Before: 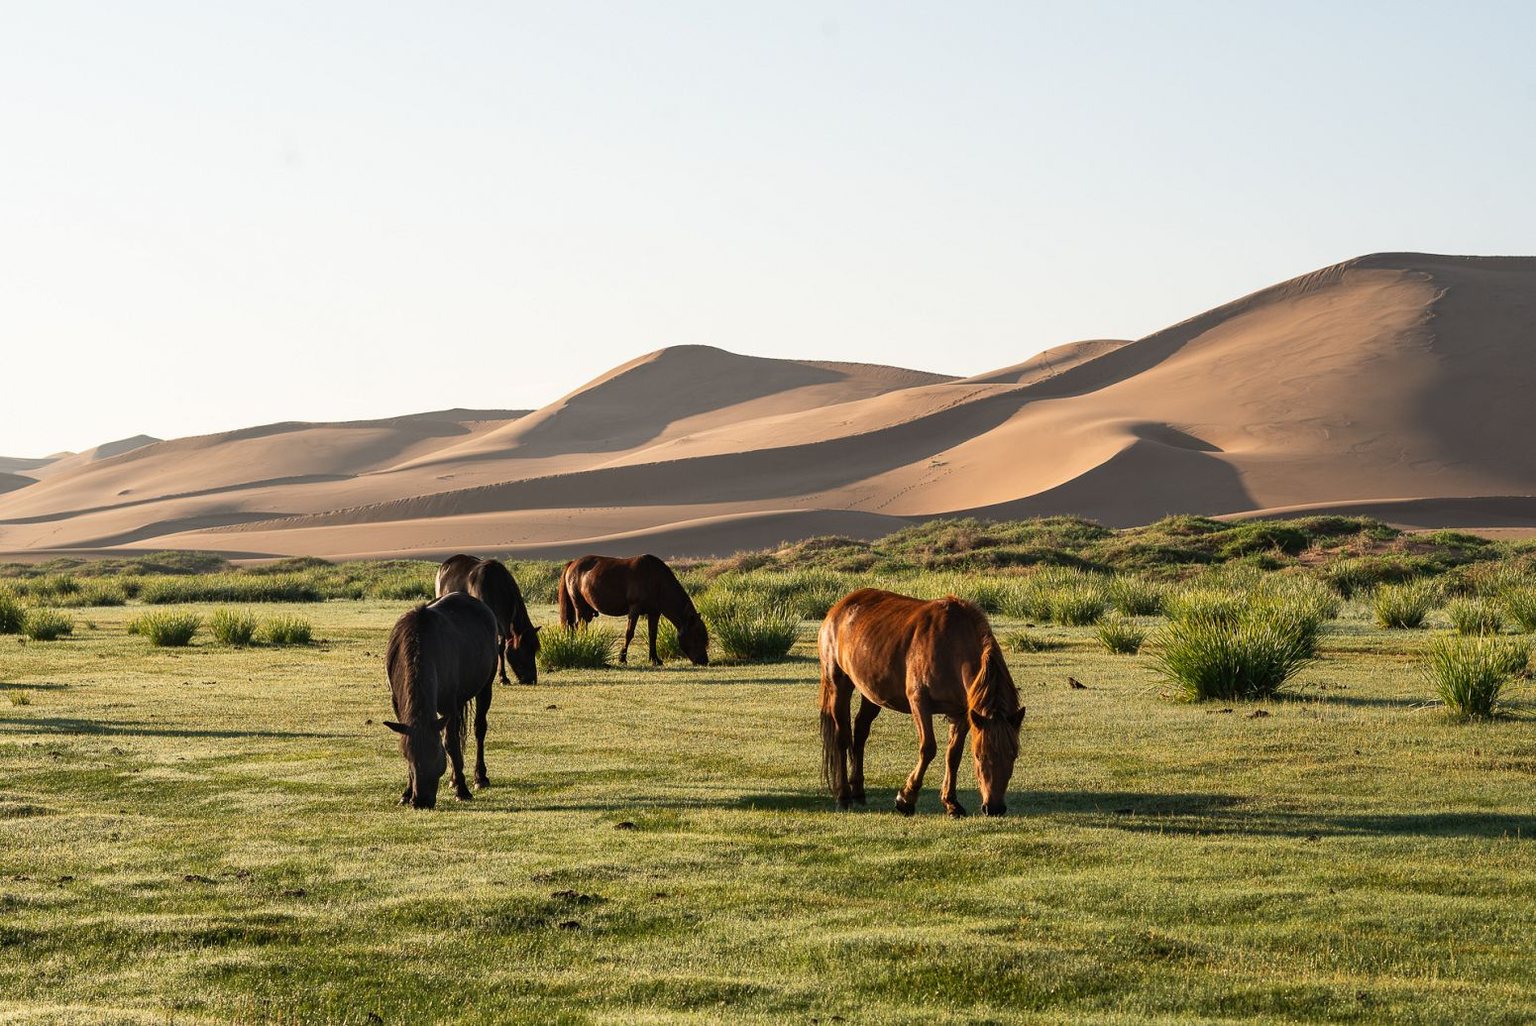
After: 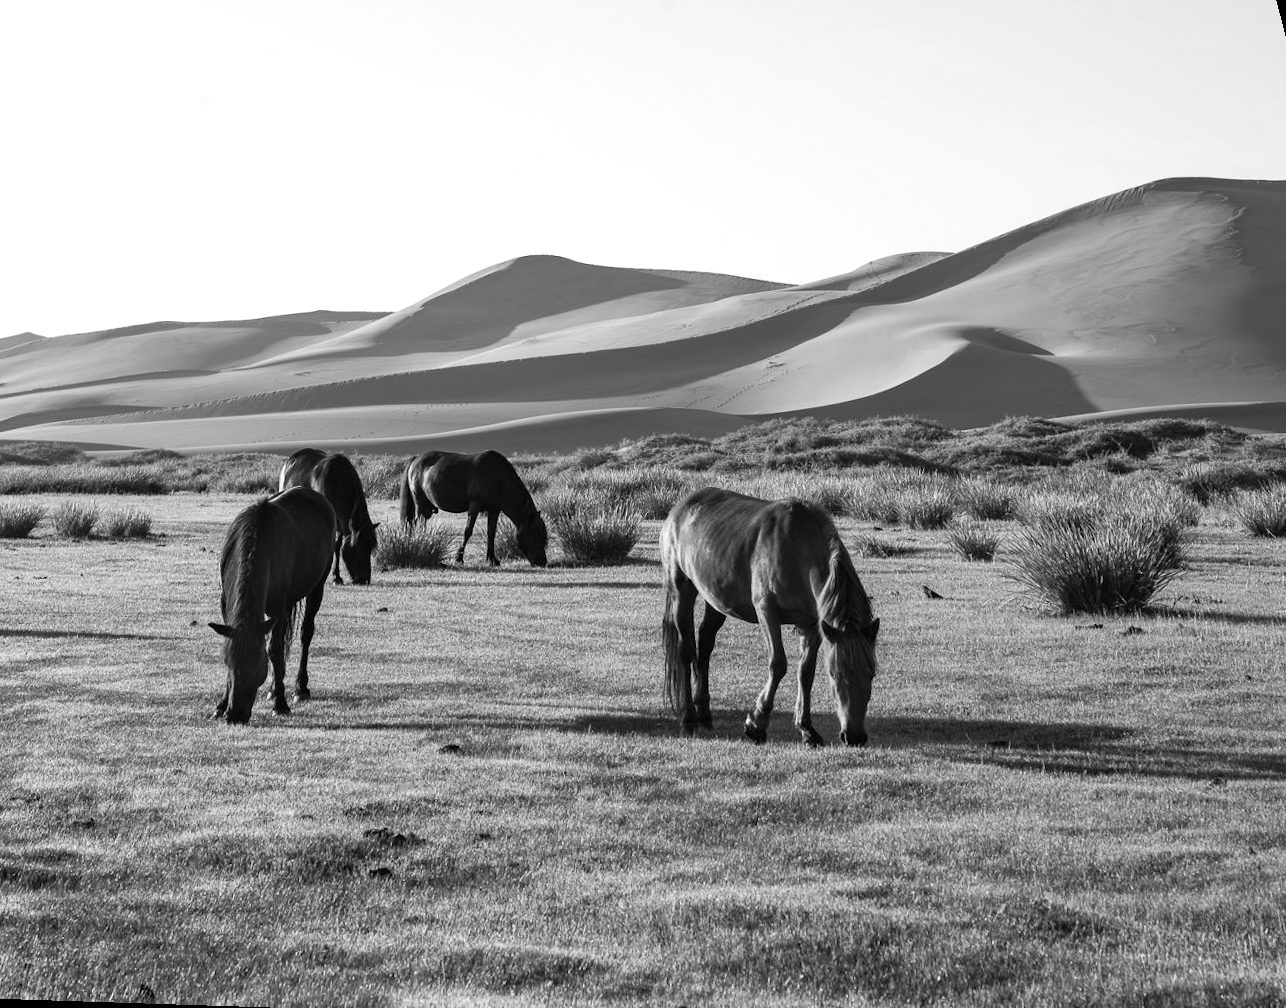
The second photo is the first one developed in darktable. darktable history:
white balance: red 1.188, blue 1.11
rotate and perspective: rotation 0.72°, lens shift (vertical) -0.352, lens shift (horizontal) -0.051, crop left 0.152, crop right 0.859, crop top 0.019, crop bottom 0.964
monochrome: on, module defaults
